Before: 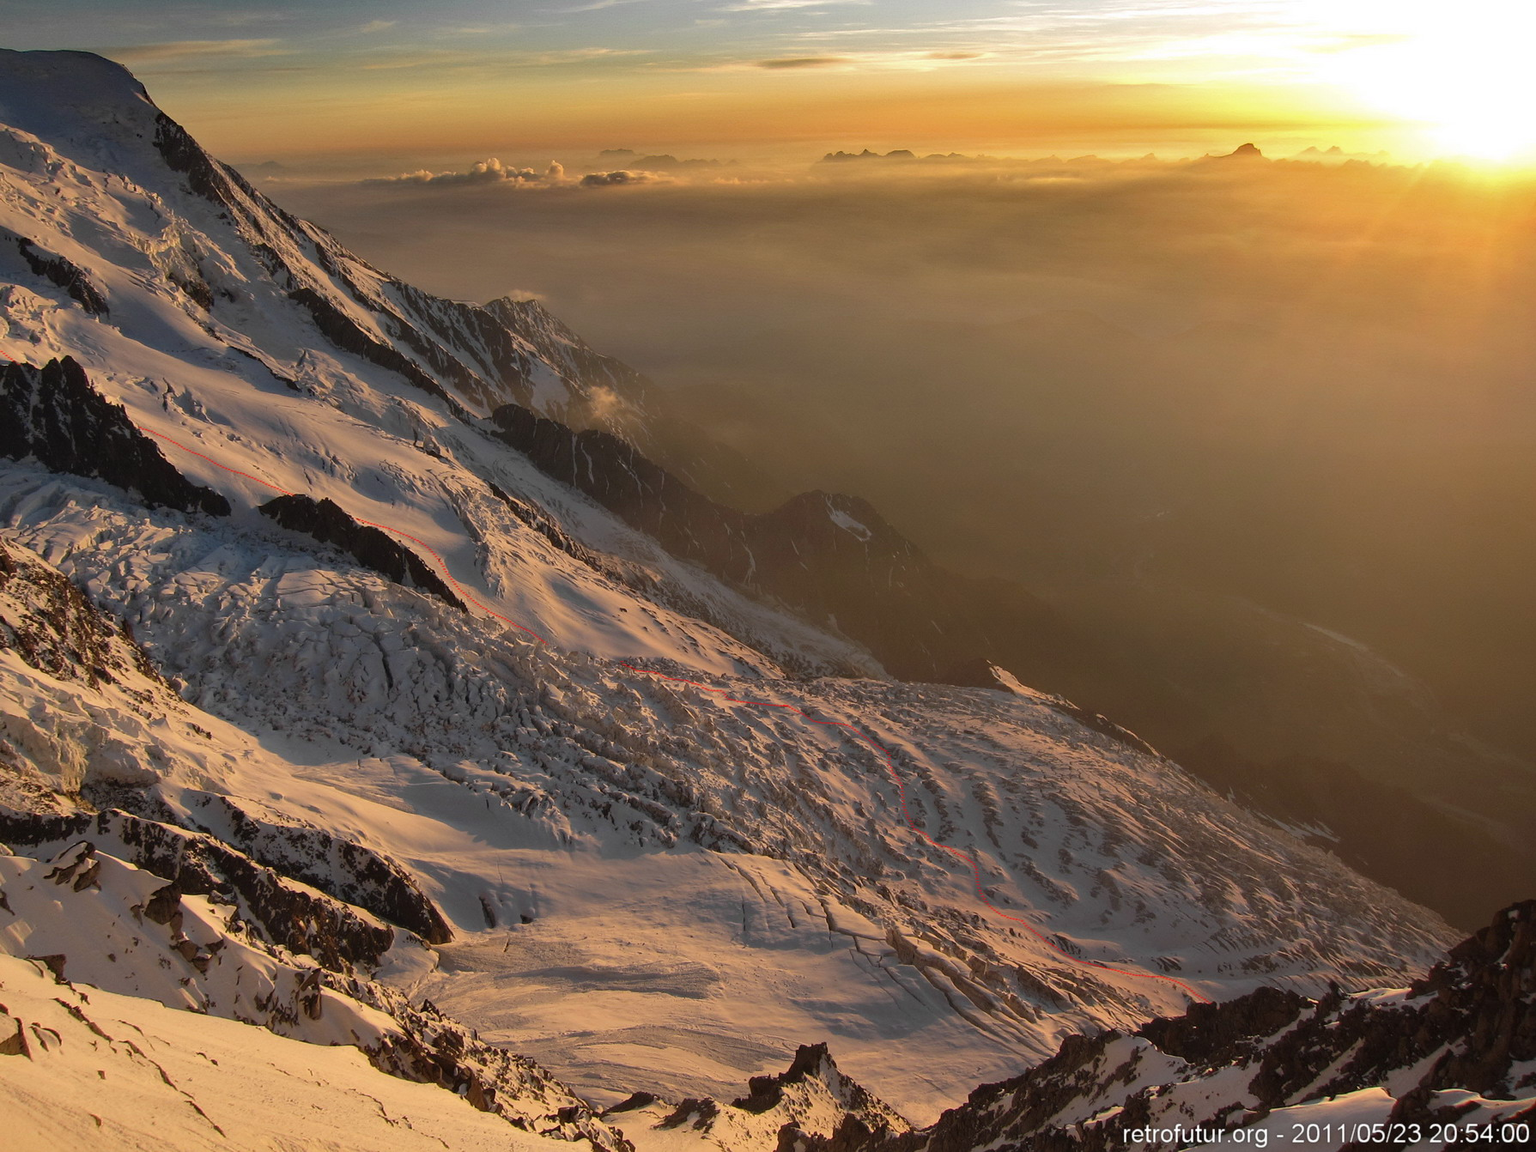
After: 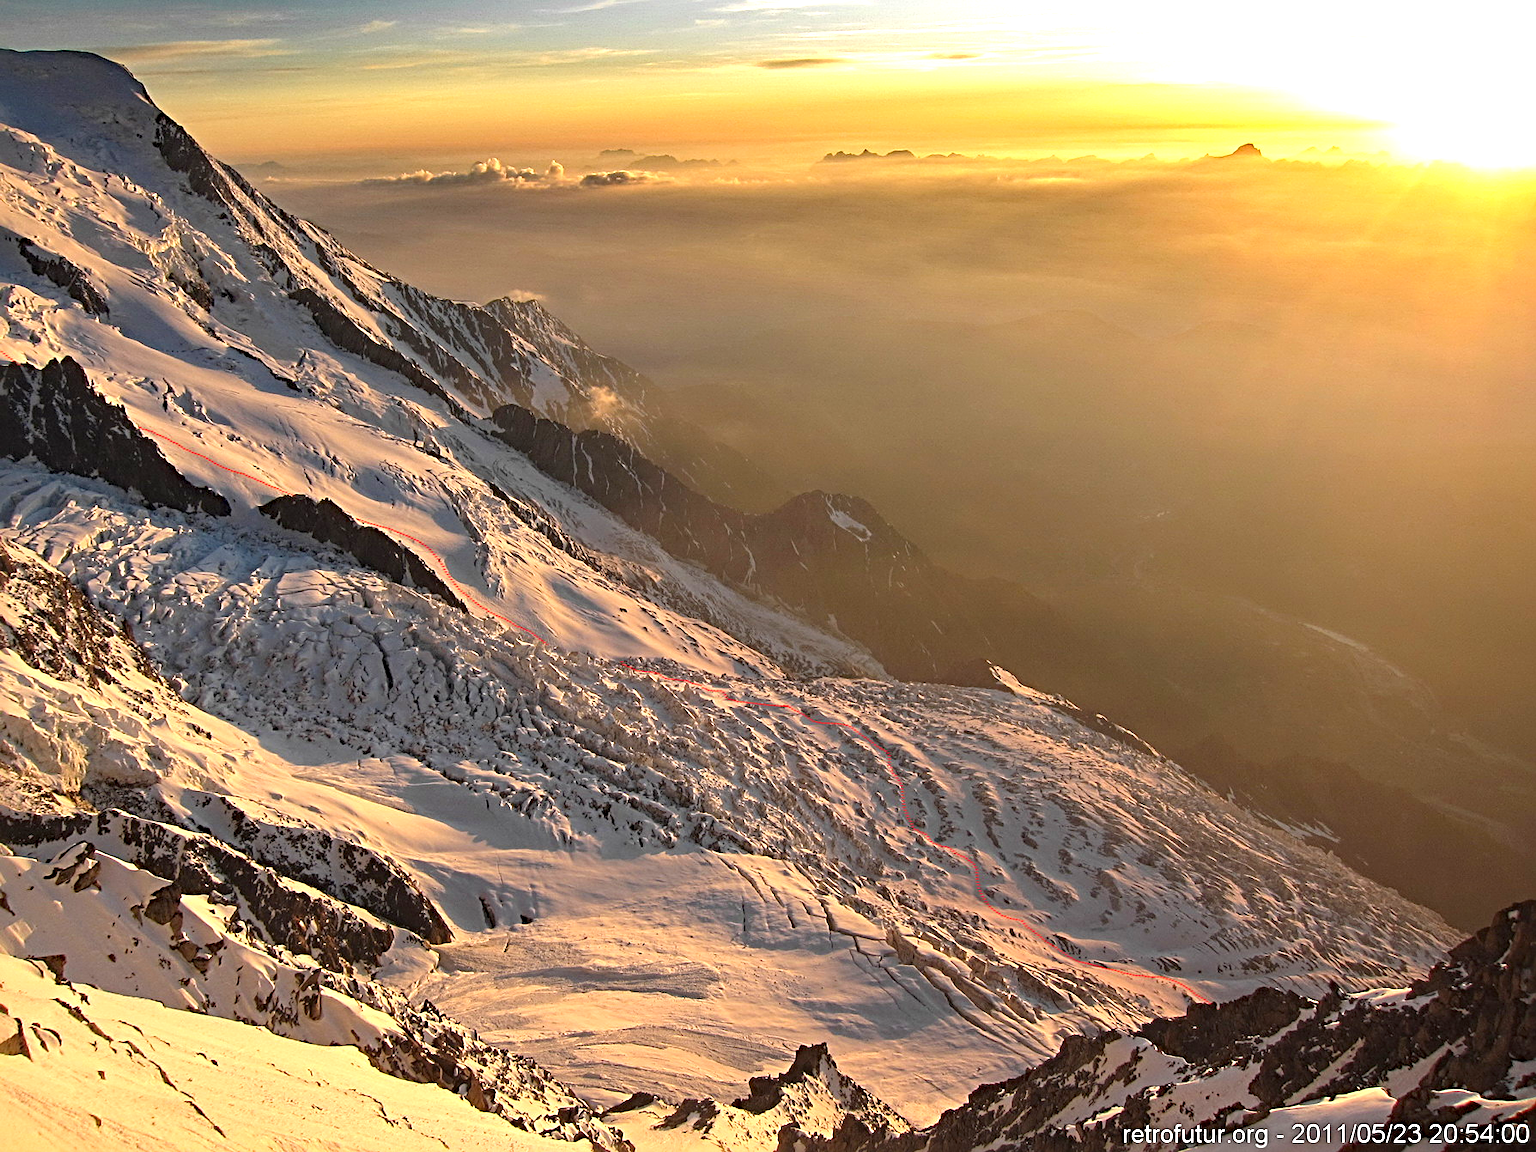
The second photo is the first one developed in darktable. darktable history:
sharpen: radius 3.982
exposure: exposure 0.992 EV, compensate highlight preservation false
haze removal: compatibility mode true, adaptive false
